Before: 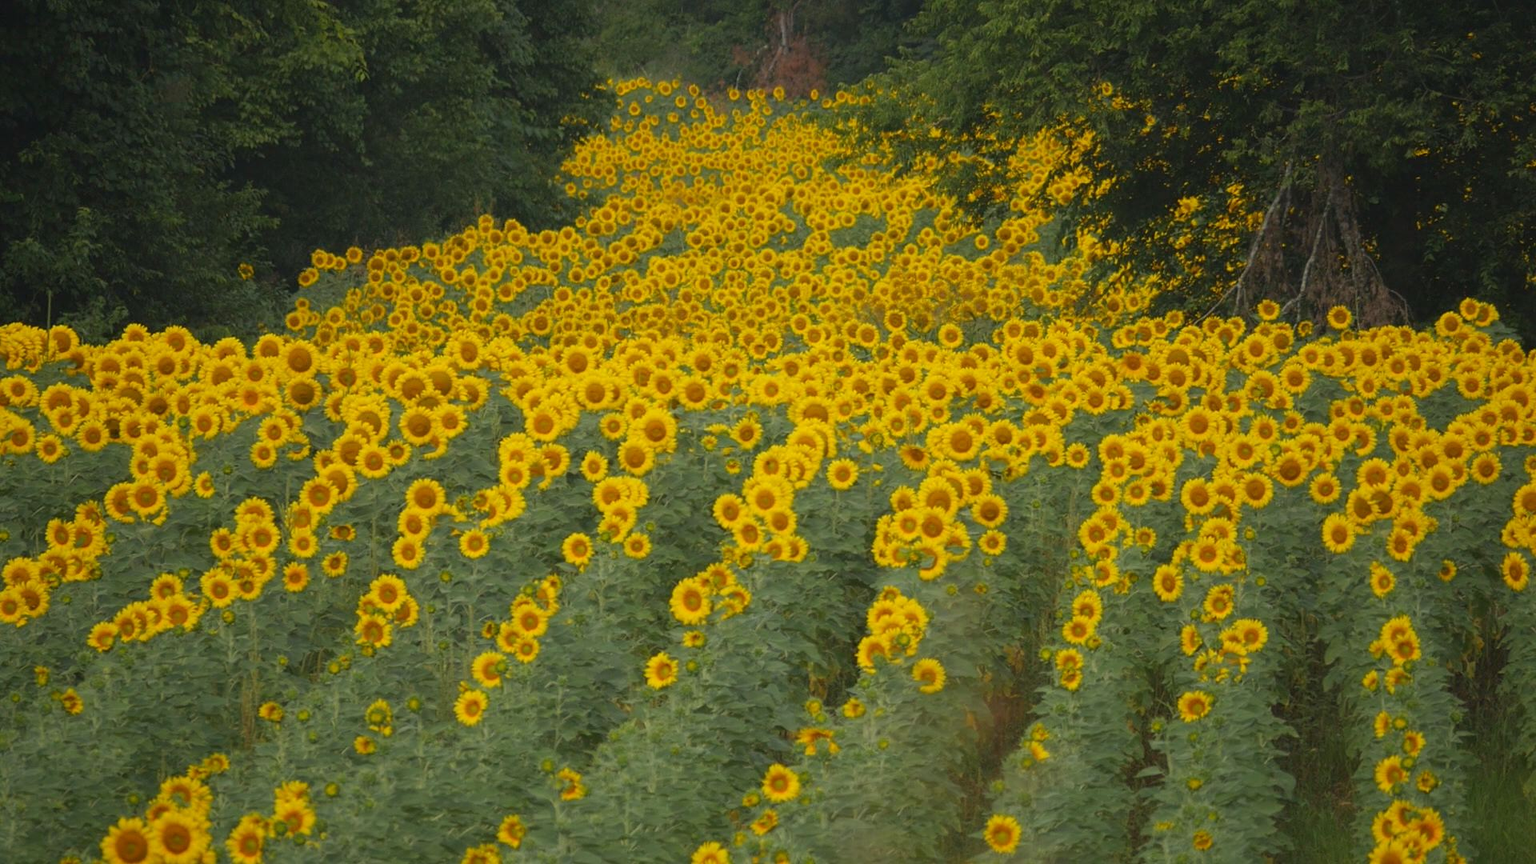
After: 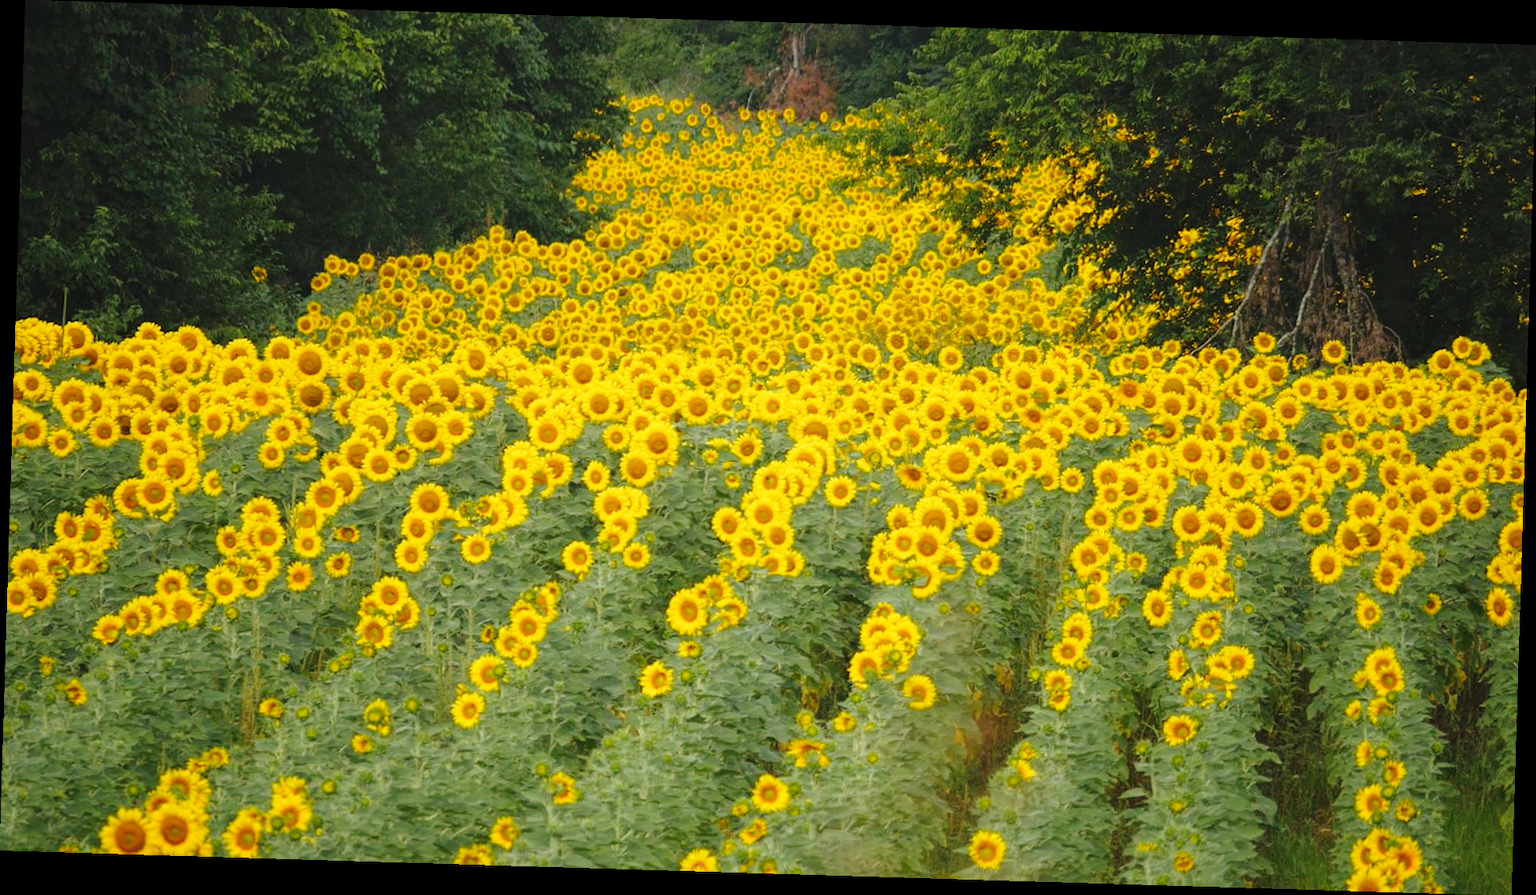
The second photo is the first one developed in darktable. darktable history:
rotate and perspective: rotation 1.72°, automatic cropping off
base curve: curves: ch0 [(0, 0) (0.028, 0.03) (0.121, 0.232) (0.46, 0.748) (0.859, 0.968) (1, 1)], preserve colors none
local contrast: highlights 100%, shadows 100%, detail 120%, midtone range 0.2
